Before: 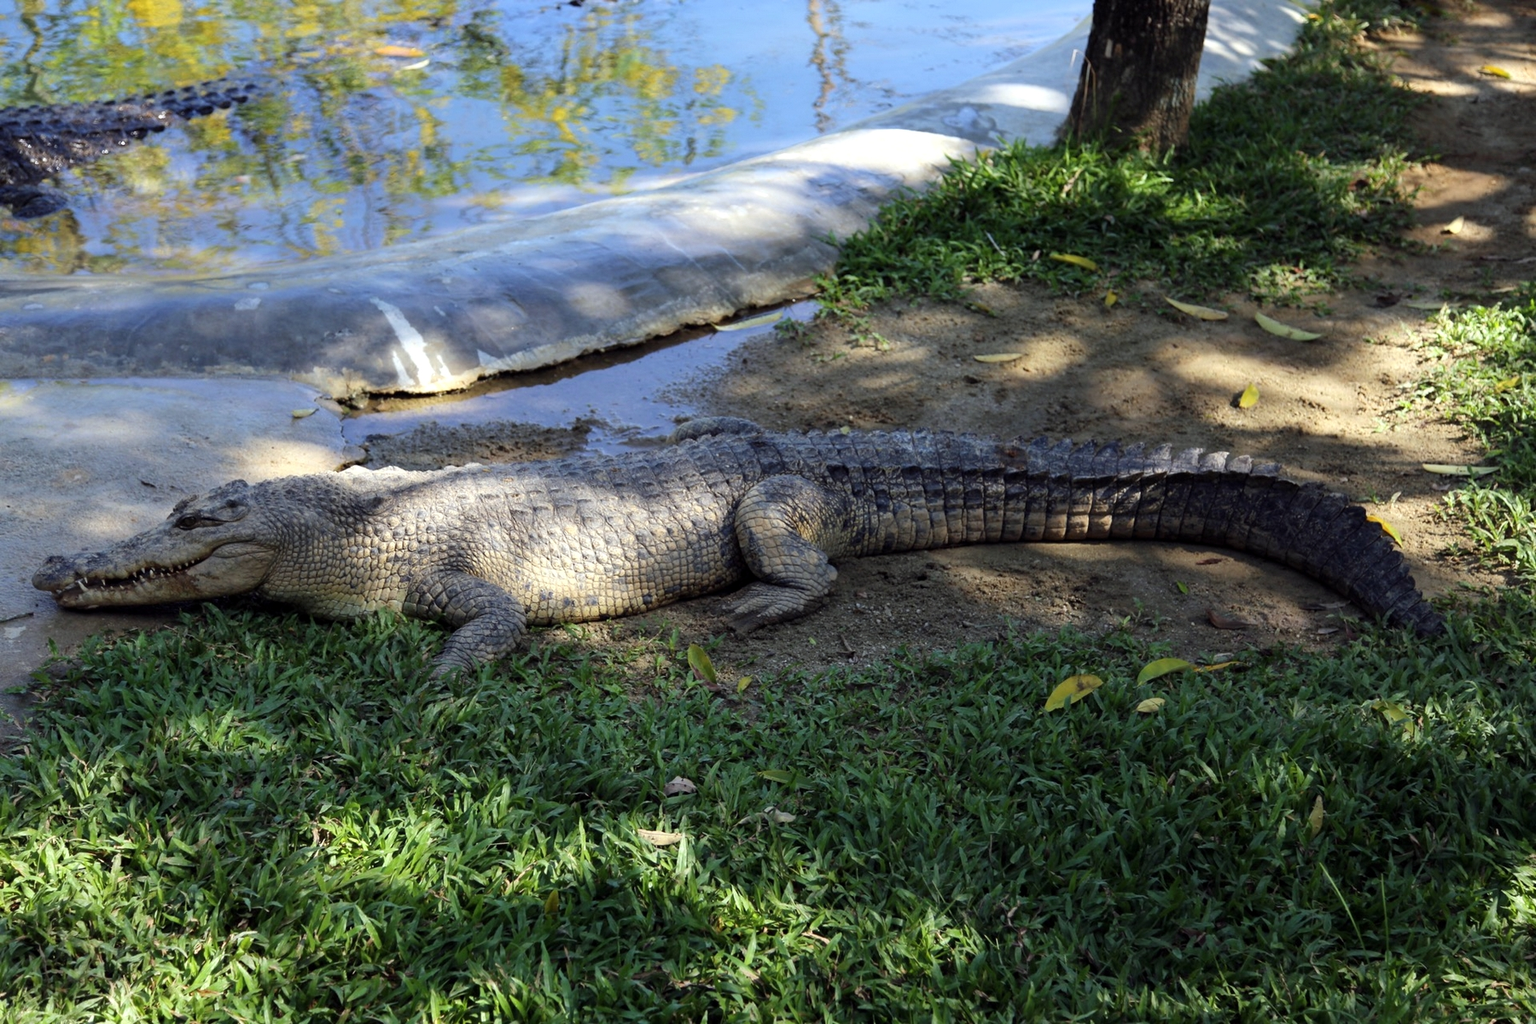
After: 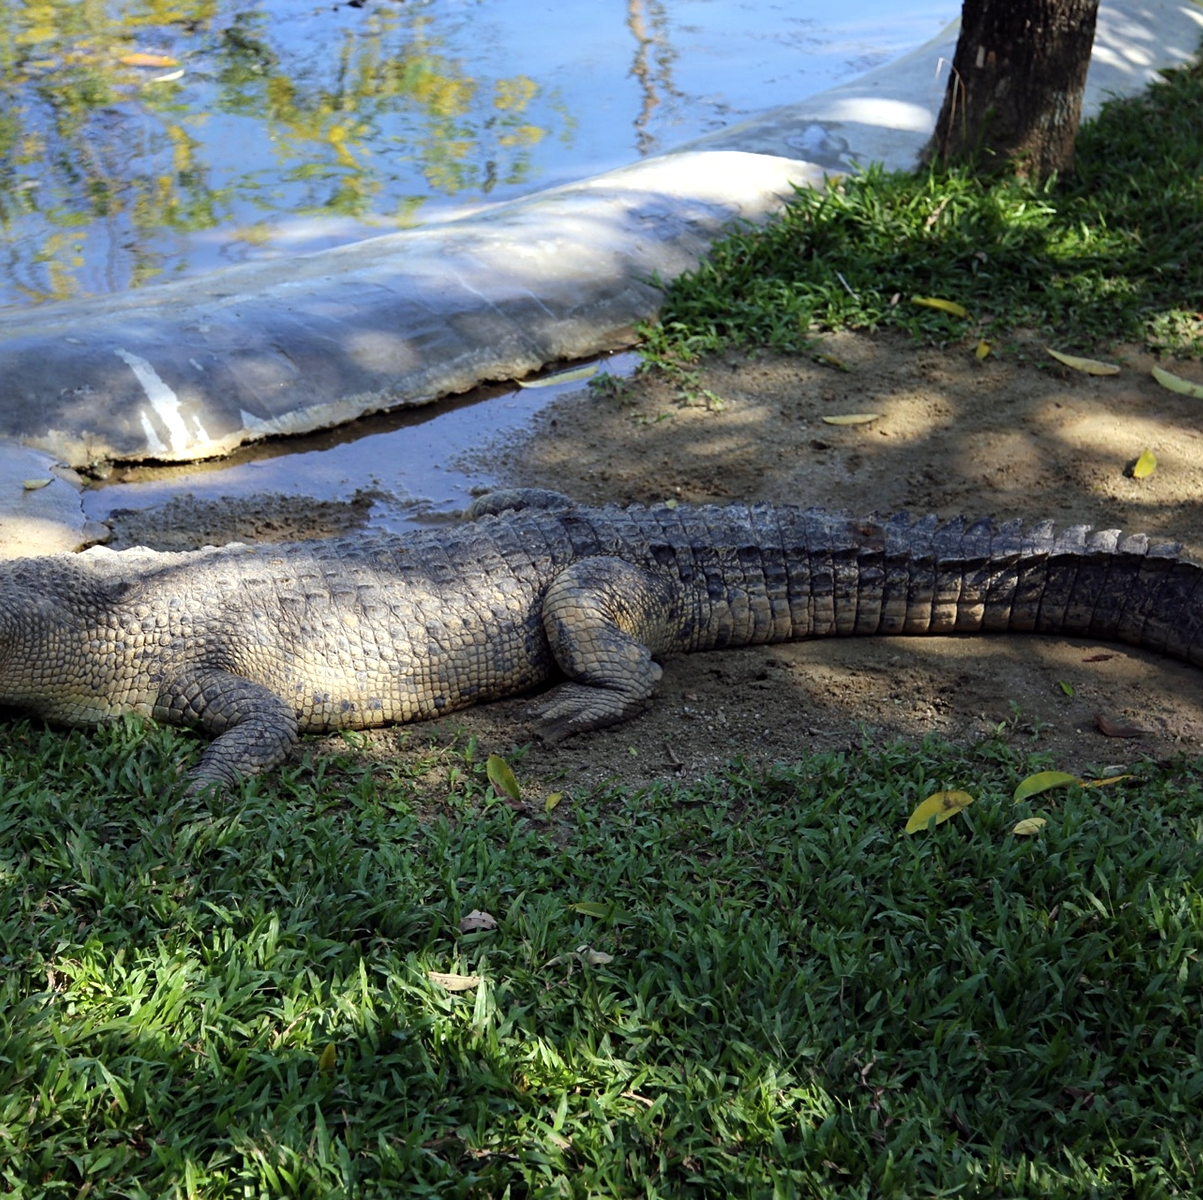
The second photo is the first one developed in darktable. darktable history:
sharpen: amount 0.2
crop and rotate: left 17.732%, right 15.423%
